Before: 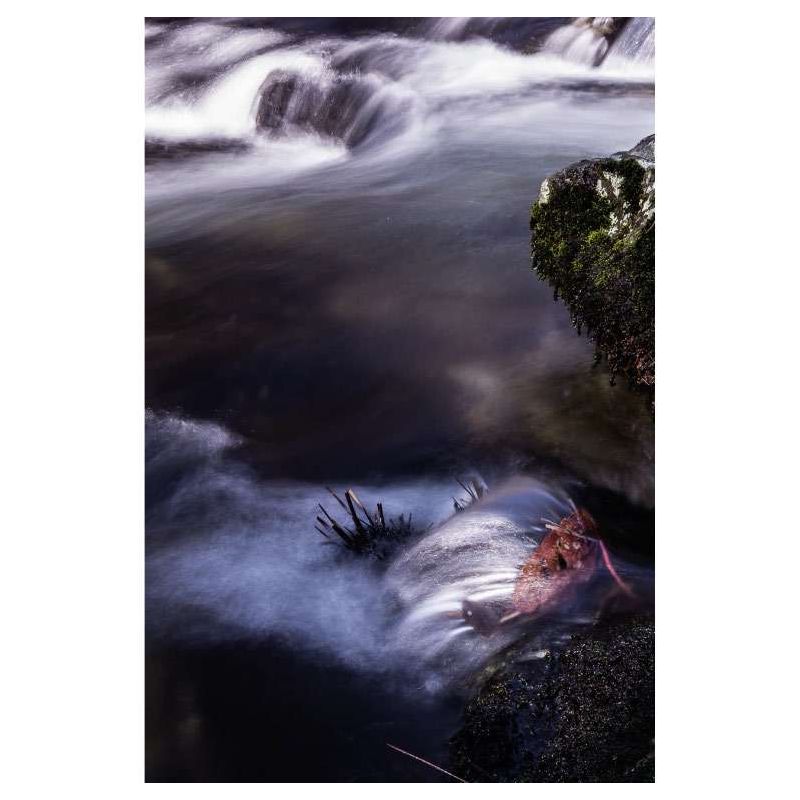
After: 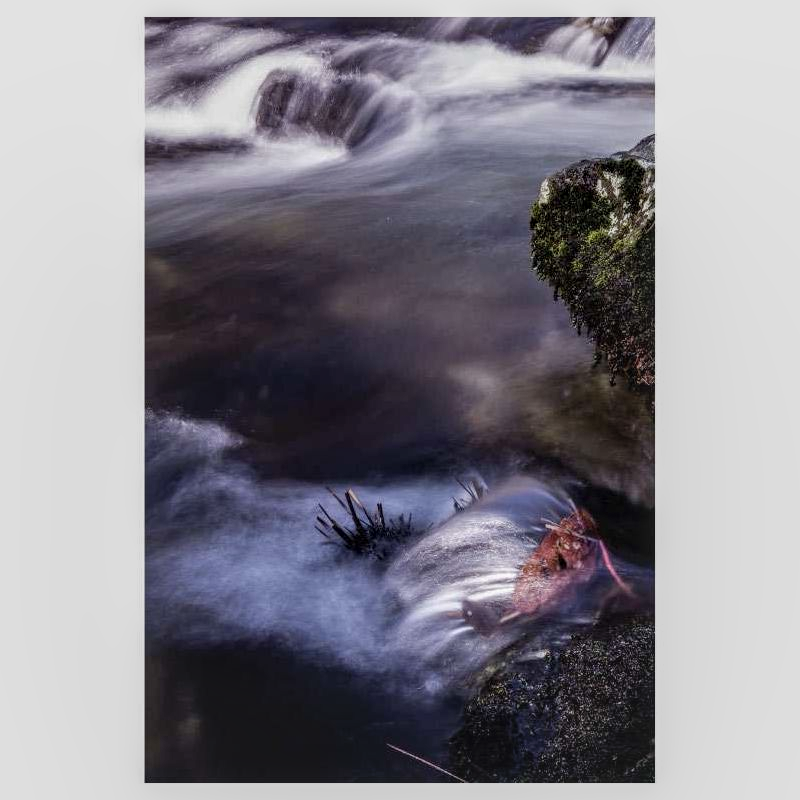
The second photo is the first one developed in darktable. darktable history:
local contrast: detail 130%
tone equalizer: -8 EV 0.25 EV, -7 EV 0.417 EV, -6 EV 0.417 EV, -5 EV 0.25 EV, -3 EV -0.25 EV, -2 EV -0.417 EV, -1 EV -0.417 EV, +0 EV -0.25 EV, edges refinement/feathering 500, mask exposure compensation -1.57 EV, preserve details guided filter
